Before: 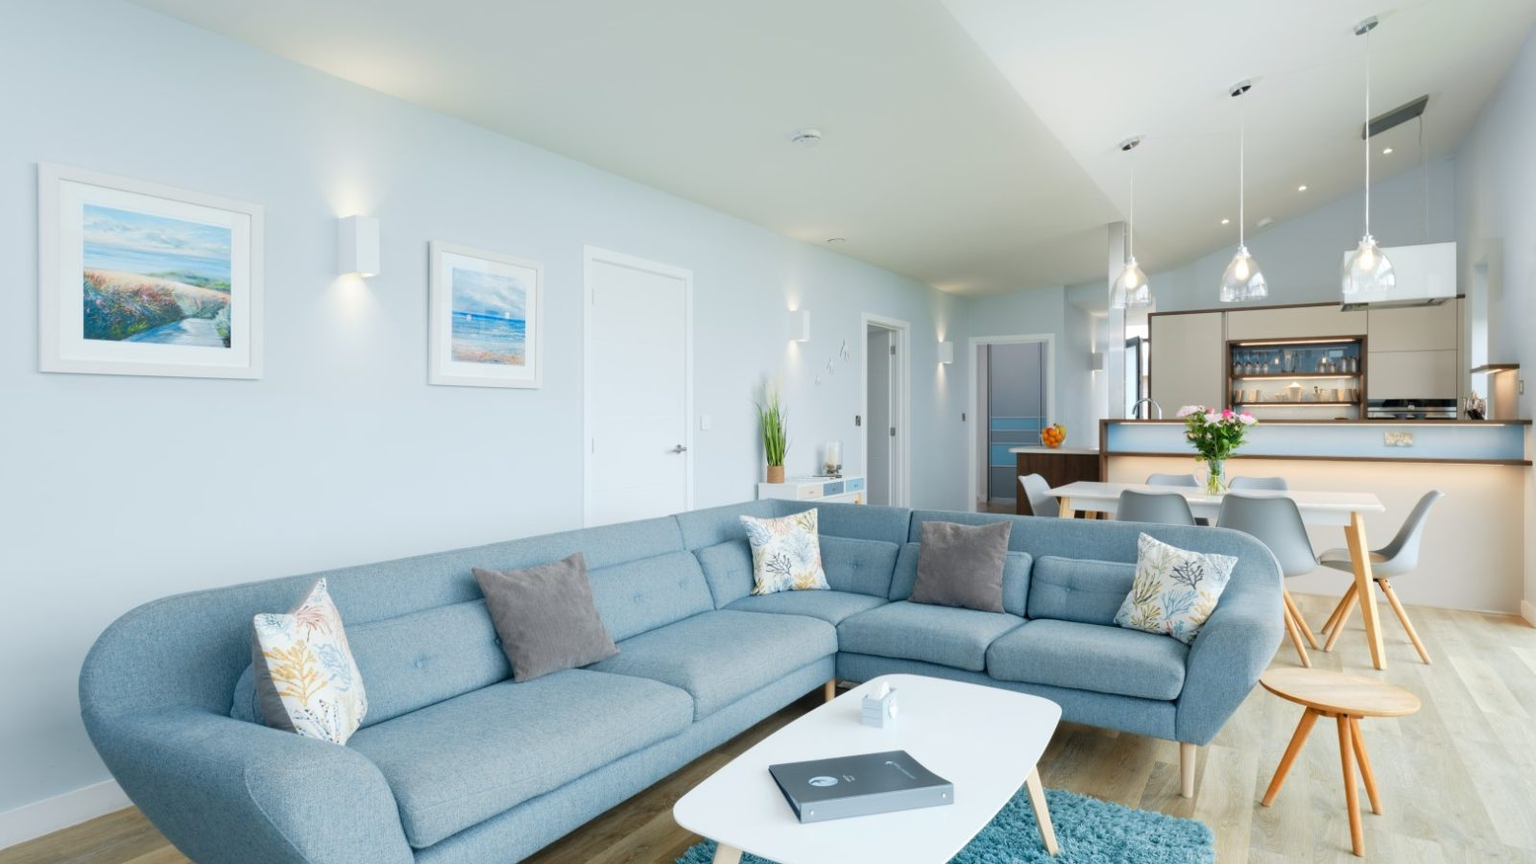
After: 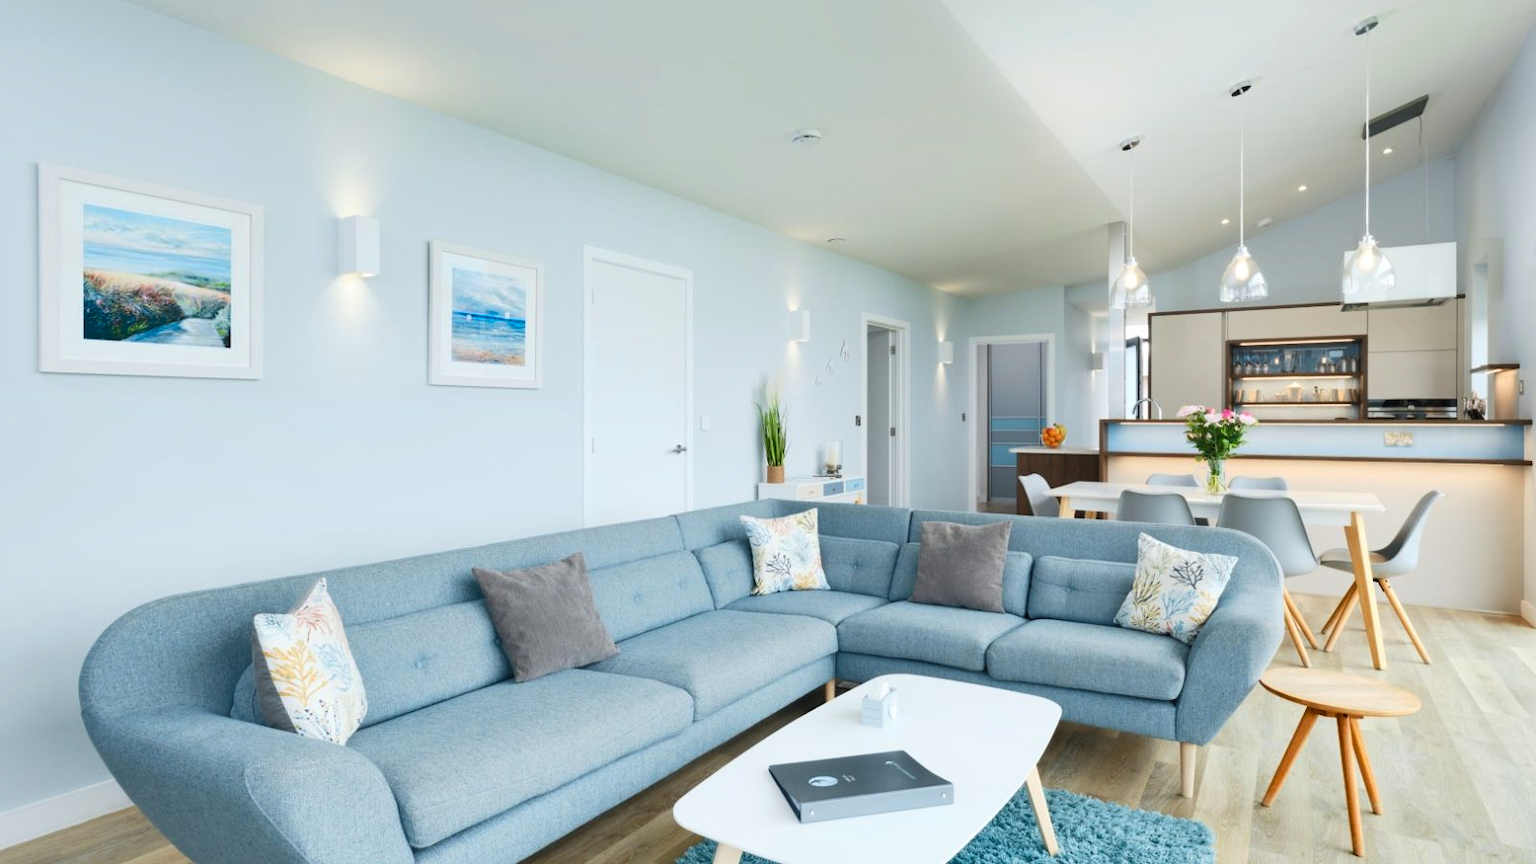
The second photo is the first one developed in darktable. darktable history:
shadows and highlights: low approximation 0.01, soften with gaussian
contrast brightness saturation: contrast 0.139, brightness 0.208
